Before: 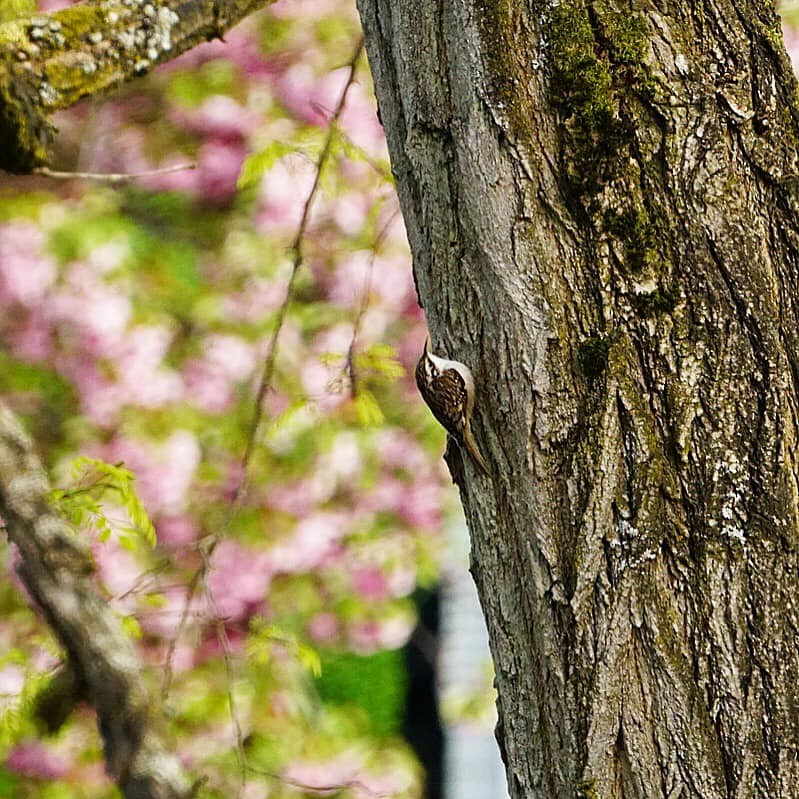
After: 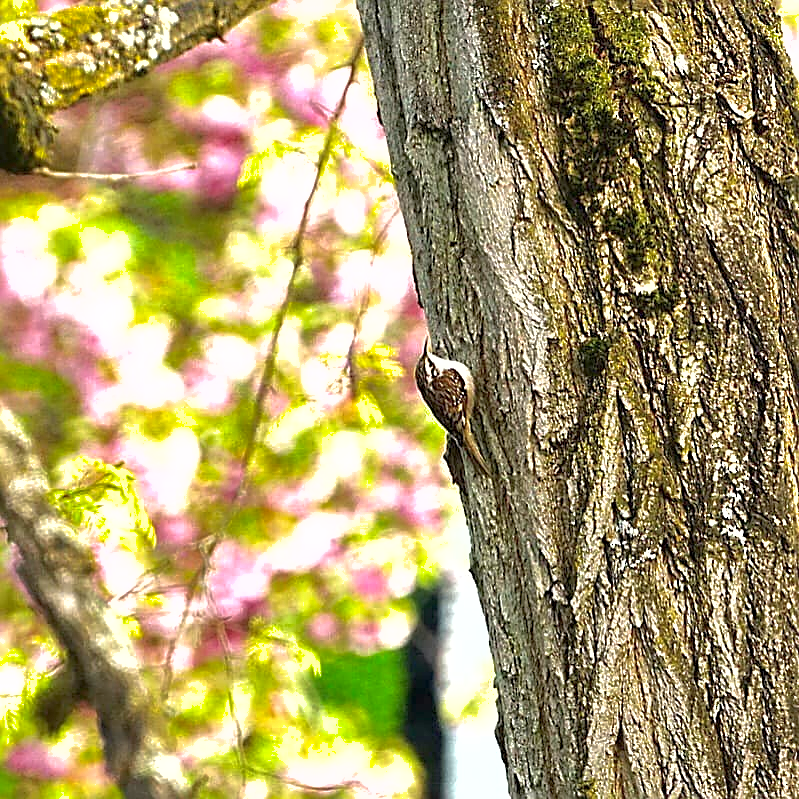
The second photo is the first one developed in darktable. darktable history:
sharpen: amount 0.476
shadows and highlights: on, module defaults
exposure: exposure 1 EV, compensate highlight preservation false
